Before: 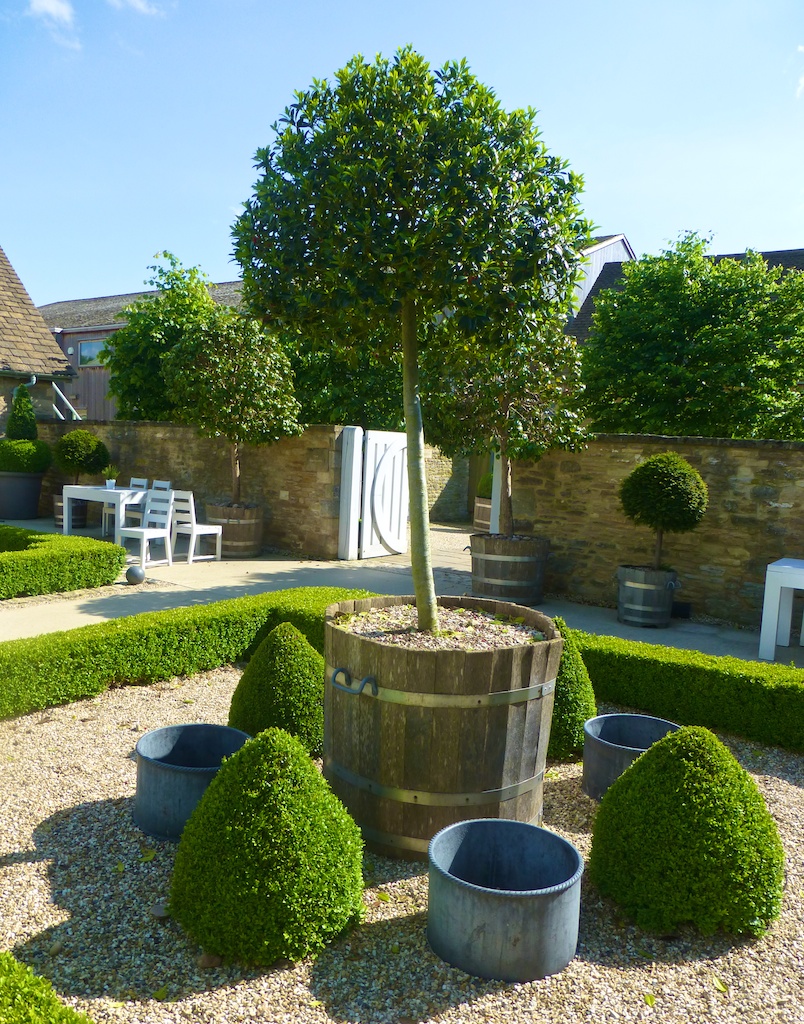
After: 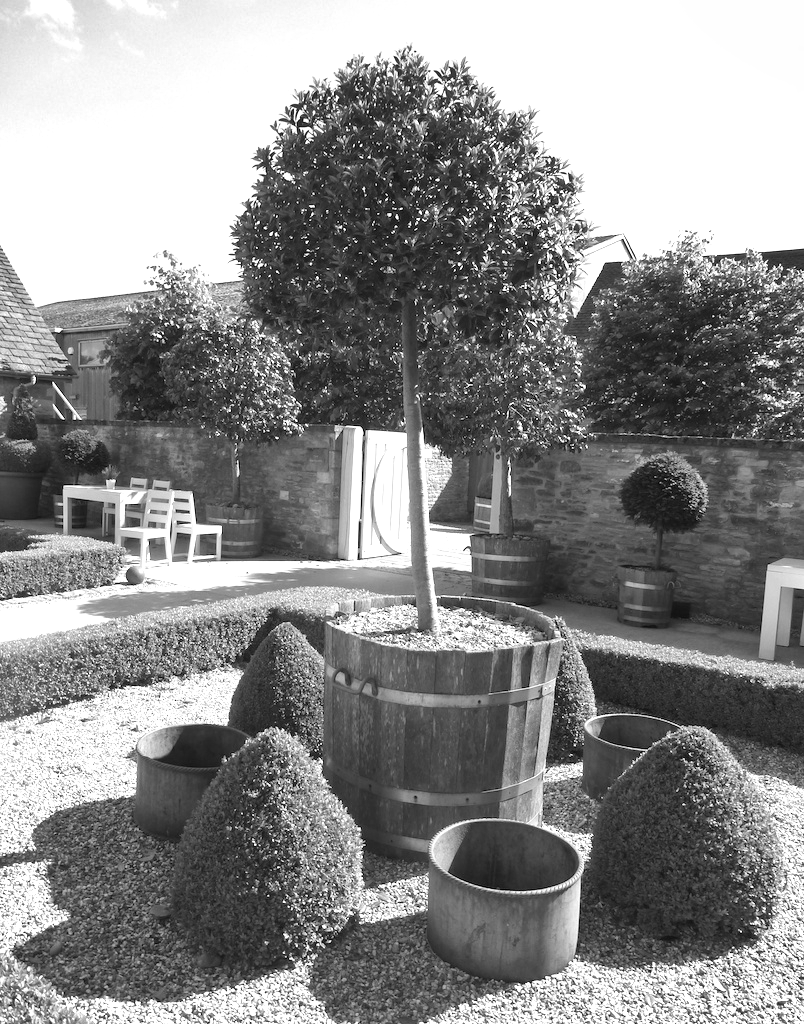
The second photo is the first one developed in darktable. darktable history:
exposure: exposure 0.638 EV, compensate highlight preservation false
shadows and highlights: shadows 24.85, highlights -48.05, soften with gaussian
color zones: curves: ch1 [(0, -0.014) (0.143, -0.013) (0.286, -0.013) (0.429, -0.016) (0.571, -0.019) (0.714, -0.015) (0.857, 0.002) (1, -0.014)]
color calibration: illuminant same as pipeline (D50), adaptation XYZ, x 0.346, y 0.357, temperature 5003.55 K
